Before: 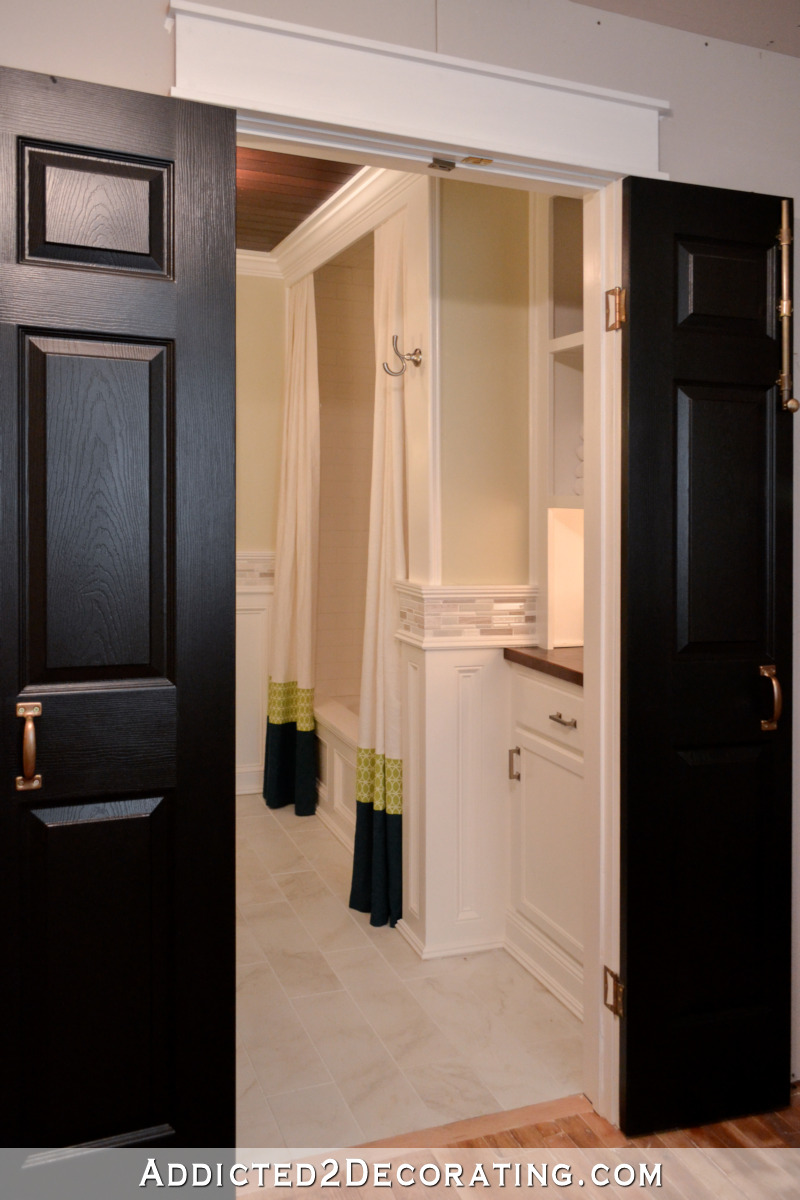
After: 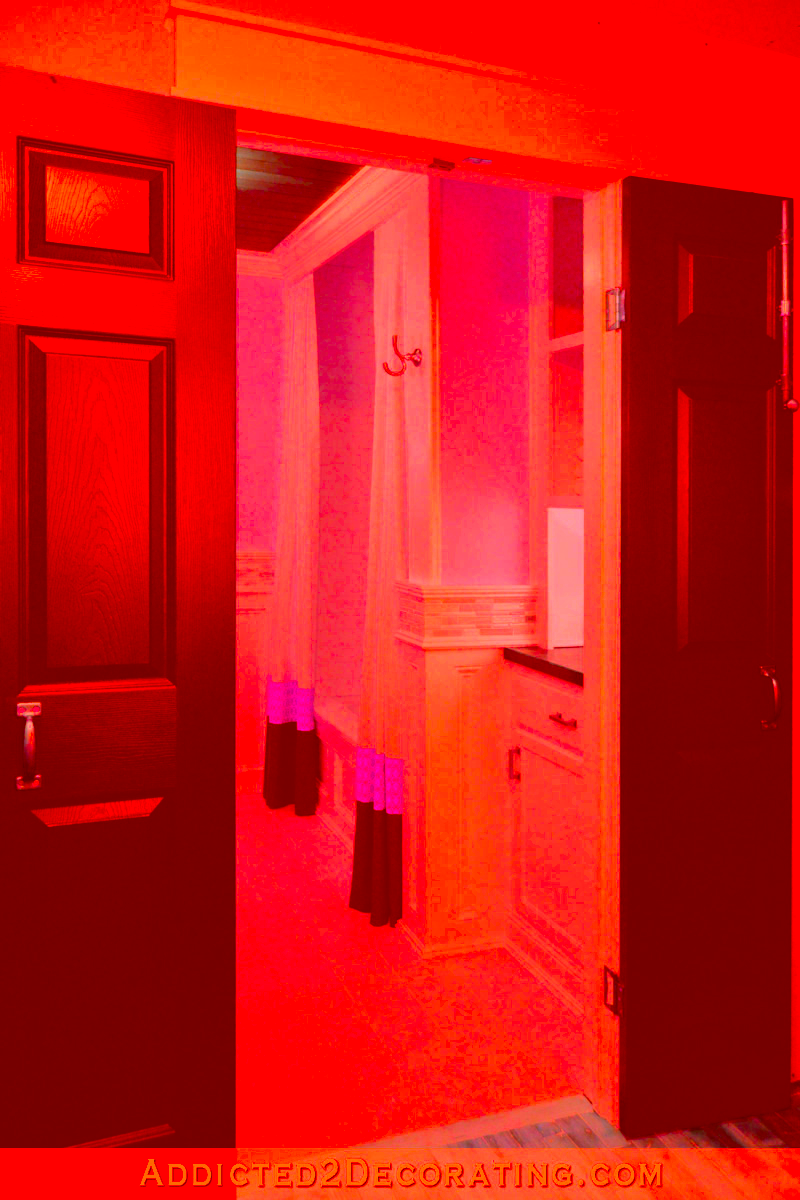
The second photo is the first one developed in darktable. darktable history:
color correction: highlights a* -39.29, highlights b* -39.61, shadows a* -39.28, shadows b* -39.66, saturation -2.98
